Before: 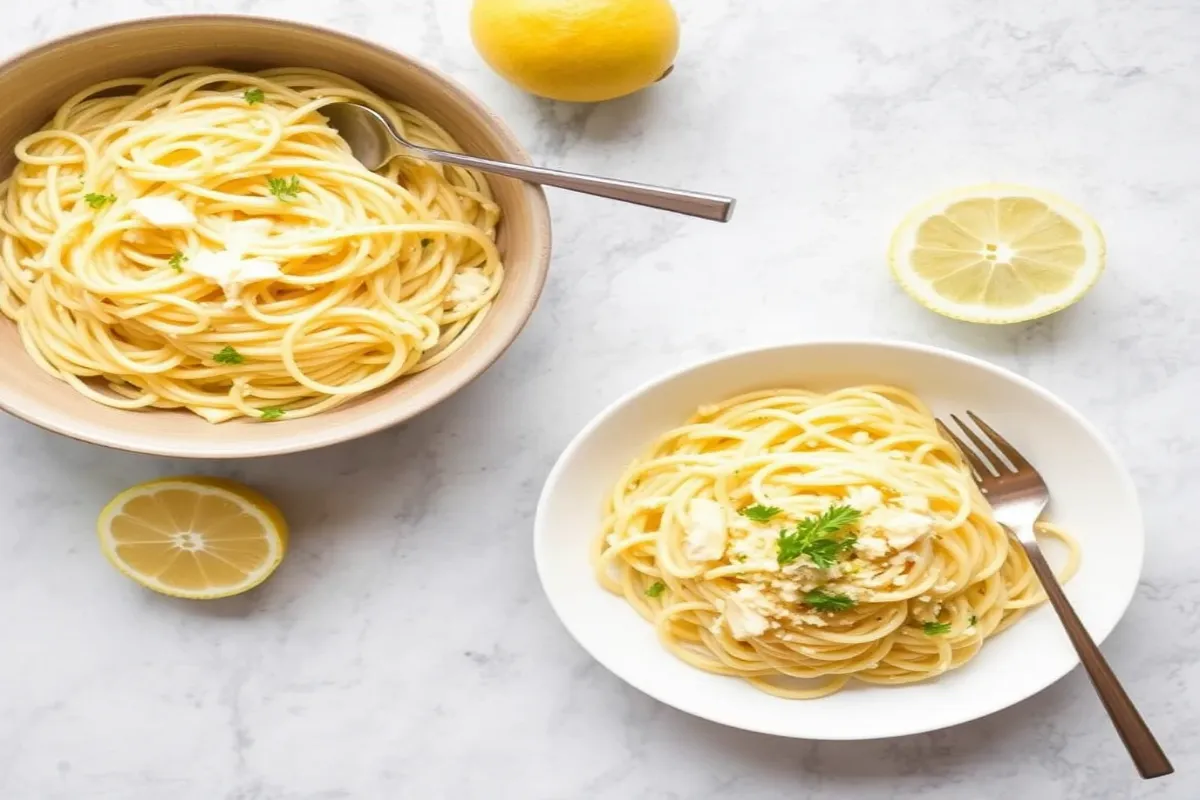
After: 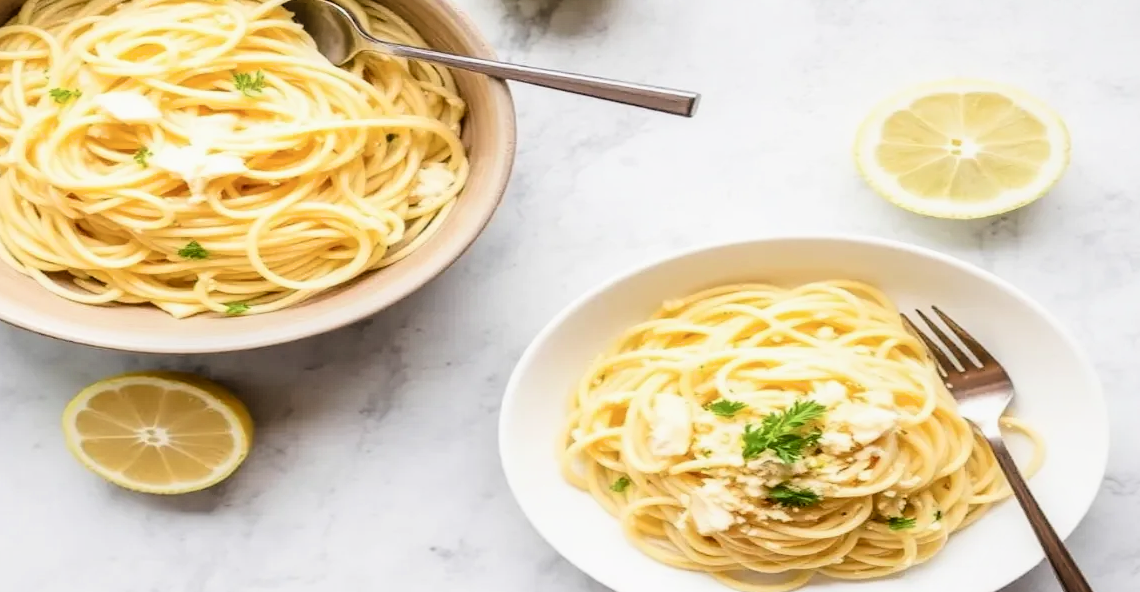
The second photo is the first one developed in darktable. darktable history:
crop and rotate: left 2.991%, top 13.302%, right 1.981%, bottom 12.636%
local contrast: on, module defaults
filmic rgb: black relative exposure -4 EV, white relative exposure 3 EV, hardness 3.02, contrast 1.5
